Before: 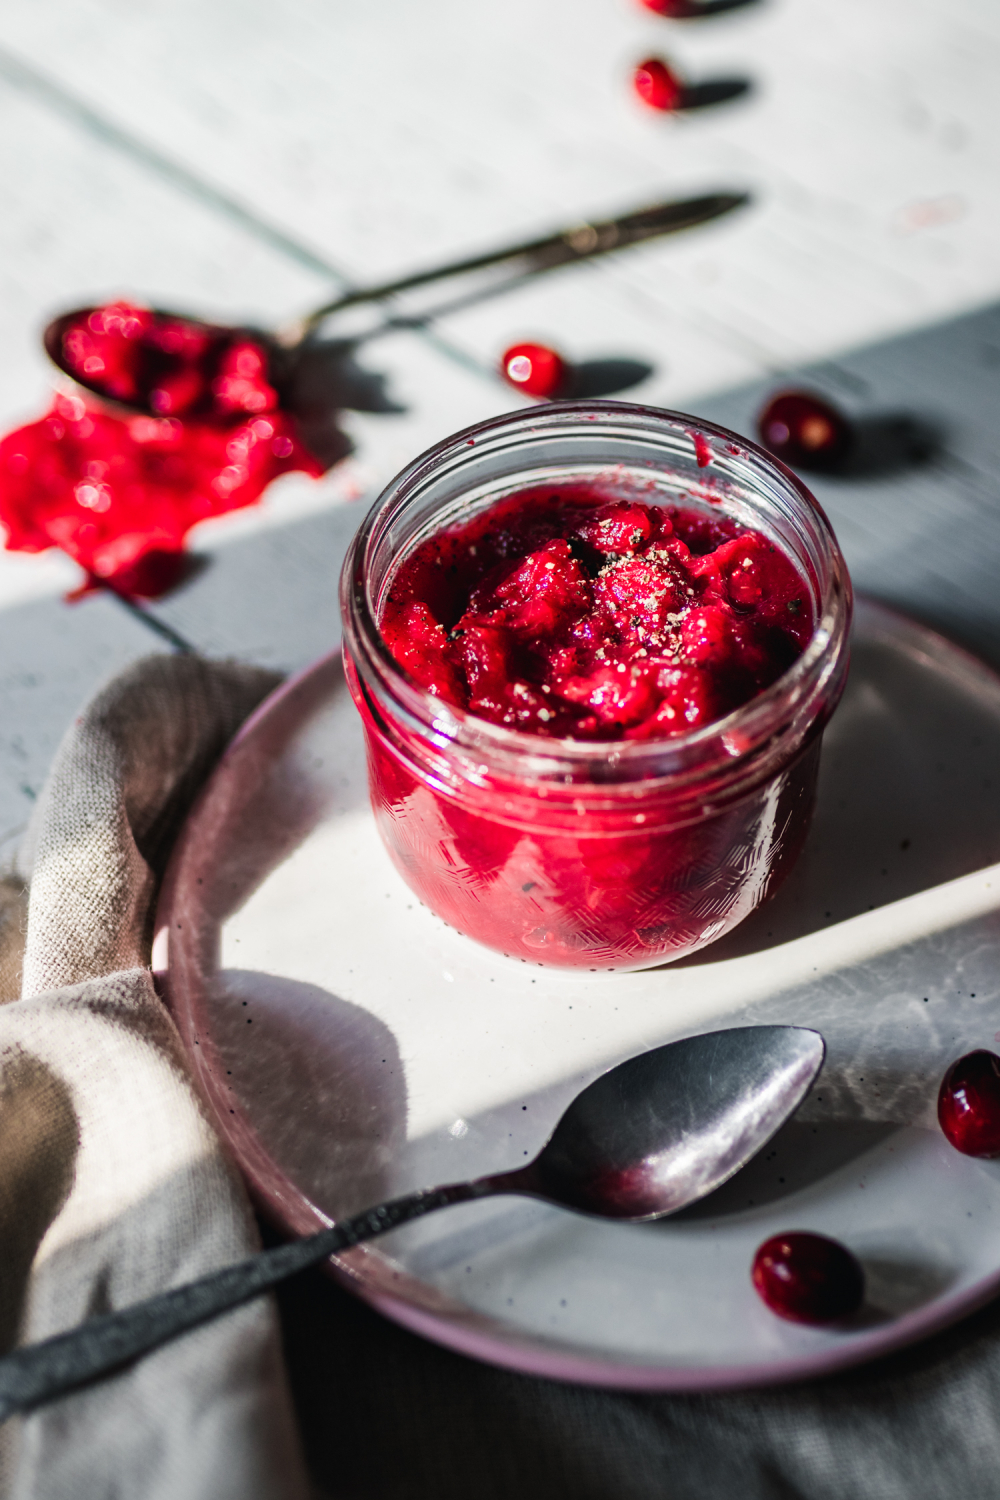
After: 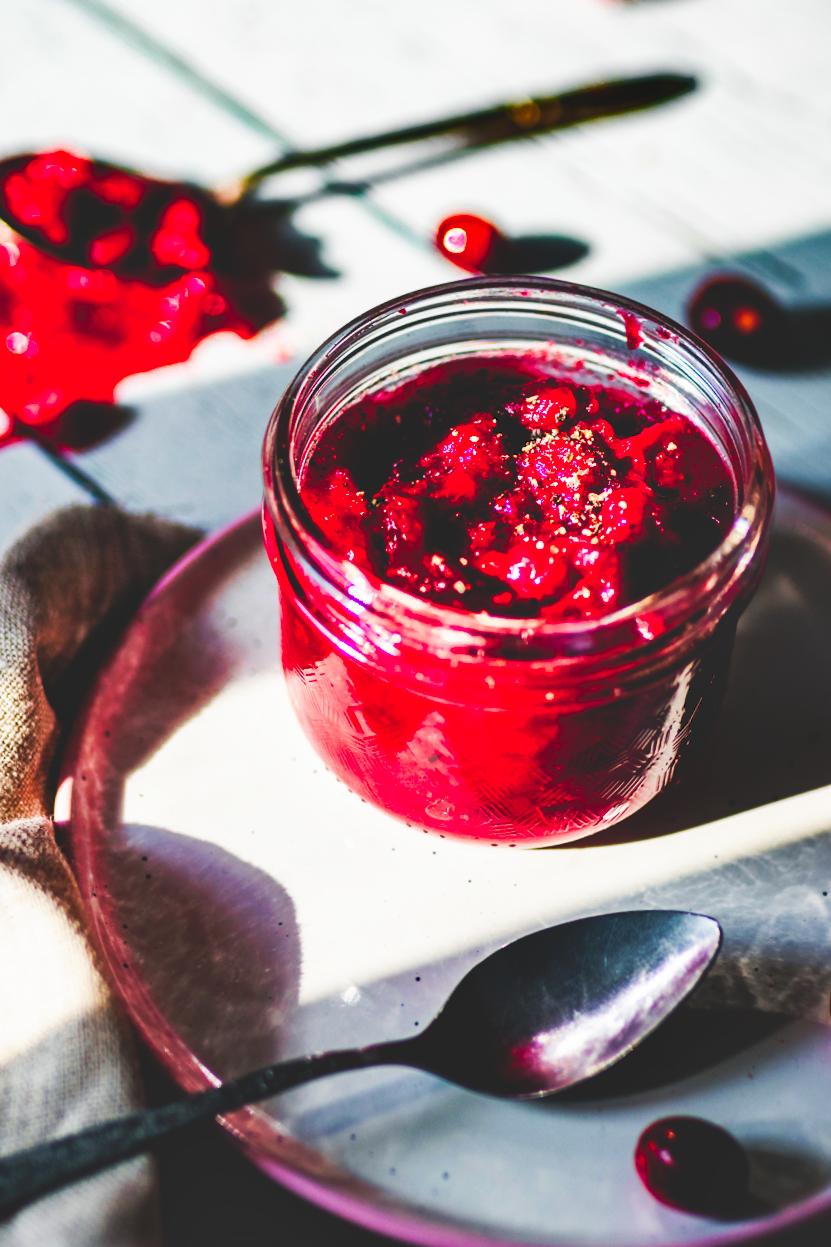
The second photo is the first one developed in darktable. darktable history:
color balance rgb: linear chroma grading › global chroma 23.15%, perceptual saturation grading › global saturation 28.7%, perceptual saturation grading › mid-tones 12.04%, perceptual saturation grading › shadows 10.19%, global vibrance 22.22%
tone curve: curves: ch0 [(0, 0) (0.003, 0.147) (0.011, 0.147) (0.025, 0.147) (0.044, 0.147) (0.069, 0.147) (0.1, 0.15) (0.136, 0.158) (0.177, 0.174) (0.224, 0.198) (0.277, 0.241) (0.335, 0.292) (0.399, 0.361) (0.468, 0.452) (0.543, 0.568) (0.623, 0.679) (0.709, 0.793) (0.801, 0.886) (0.898, 0.966) (1, 1)], preserve colors none
crop and rotate: angle -3.27°, left 5.211%, top 5.211%, right 4.607%, bottom 4.607%
shadows and highlights: low approximation 0.01, soften with gaussian
